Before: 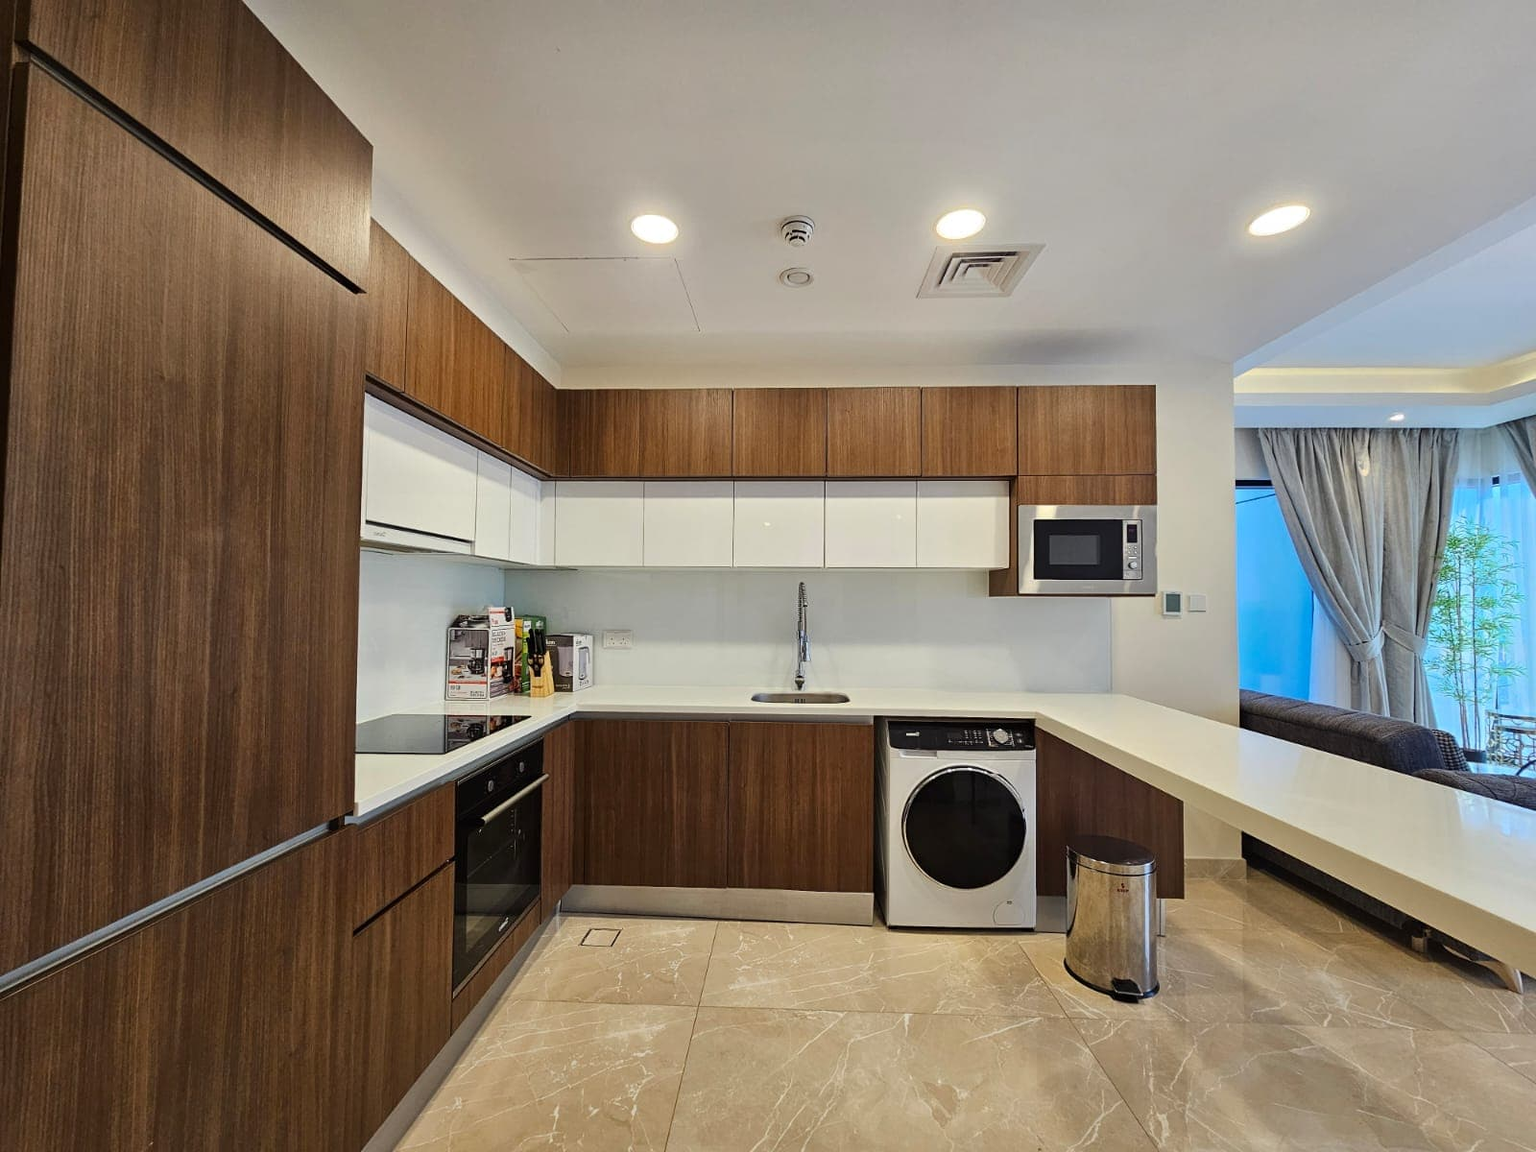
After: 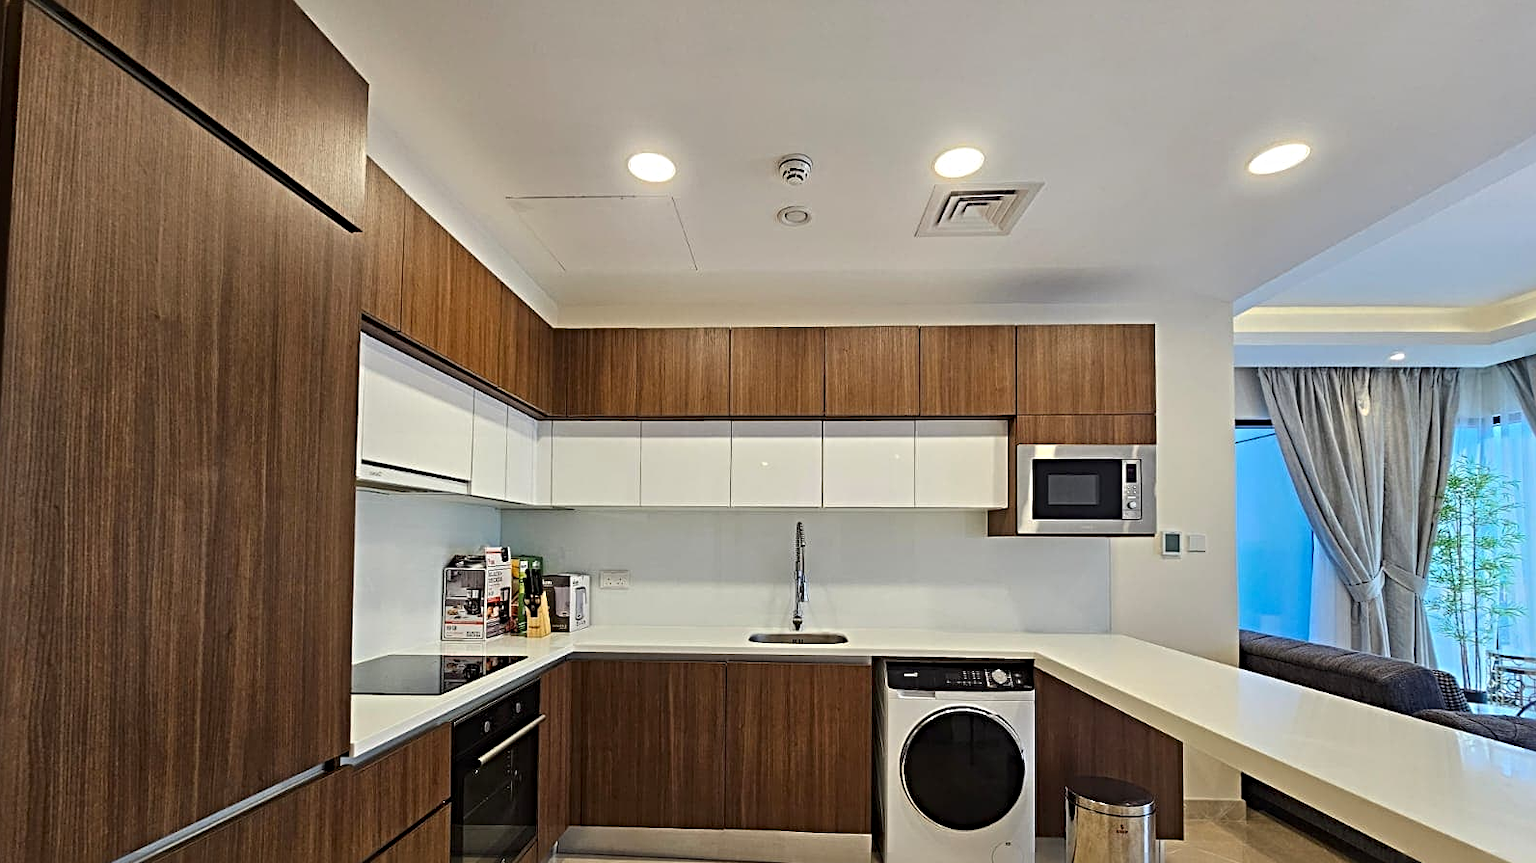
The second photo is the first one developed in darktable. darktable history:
crop: left 0.387%, top 5.469%, bottom 19.809%
sharpen: radius 4.883
